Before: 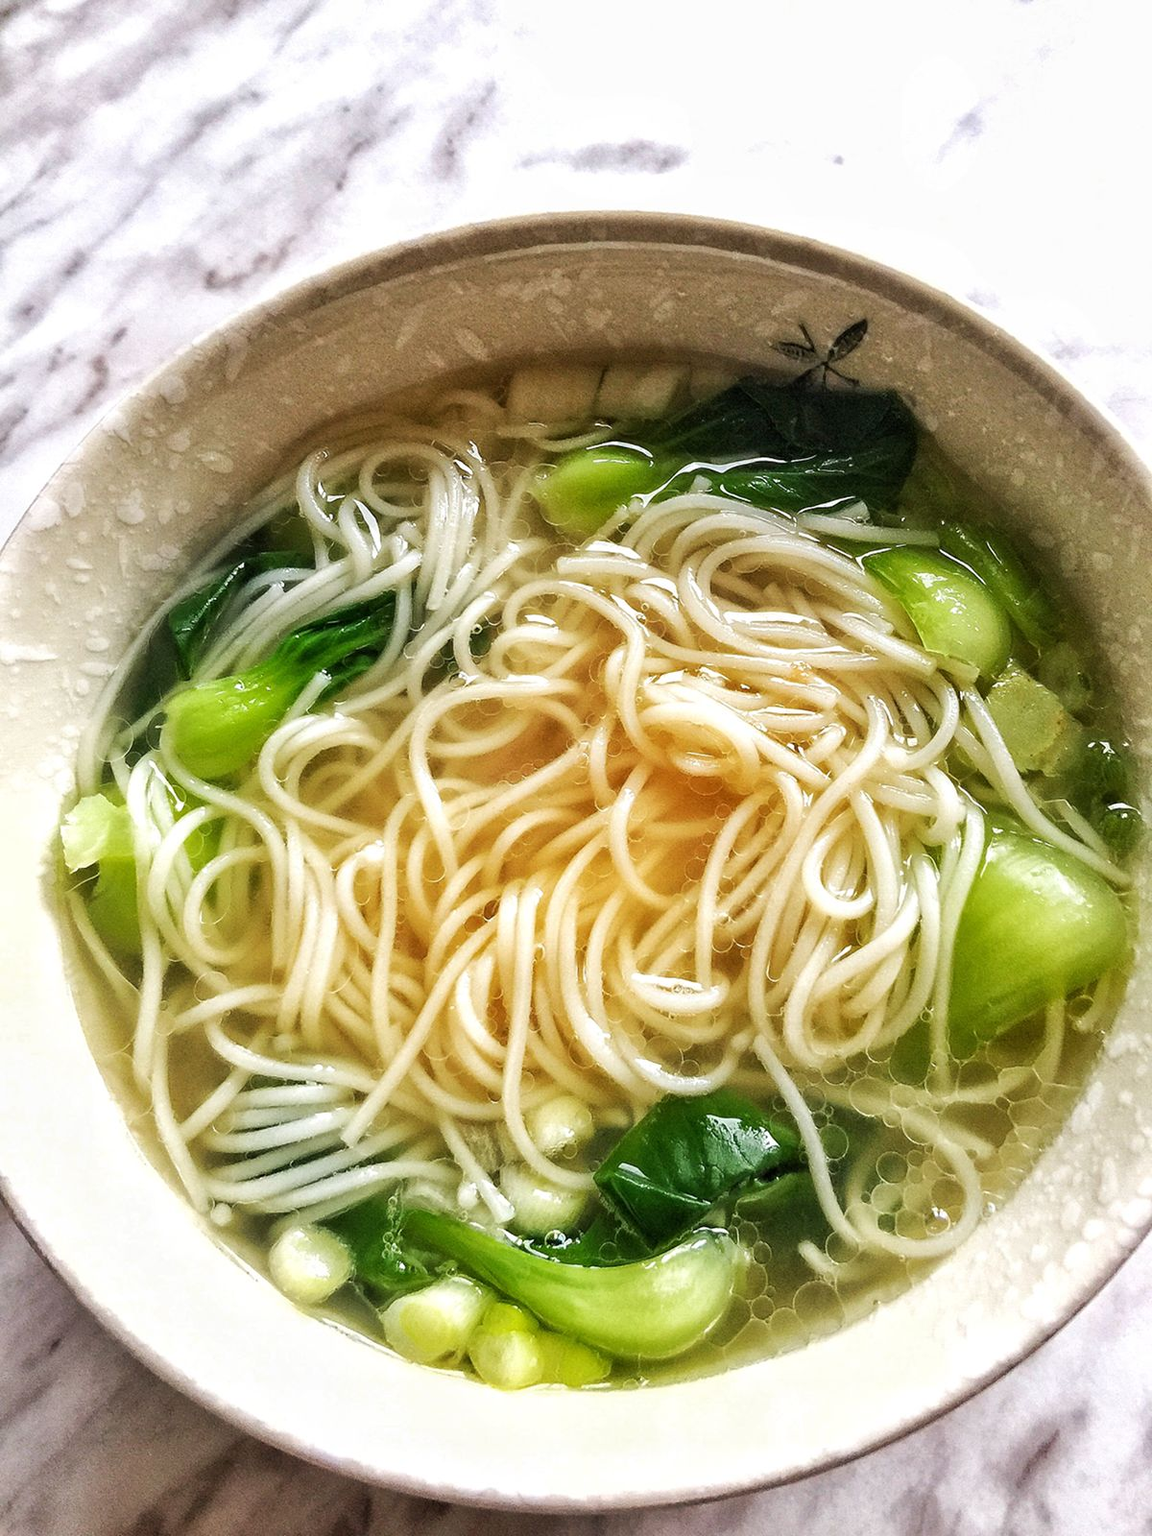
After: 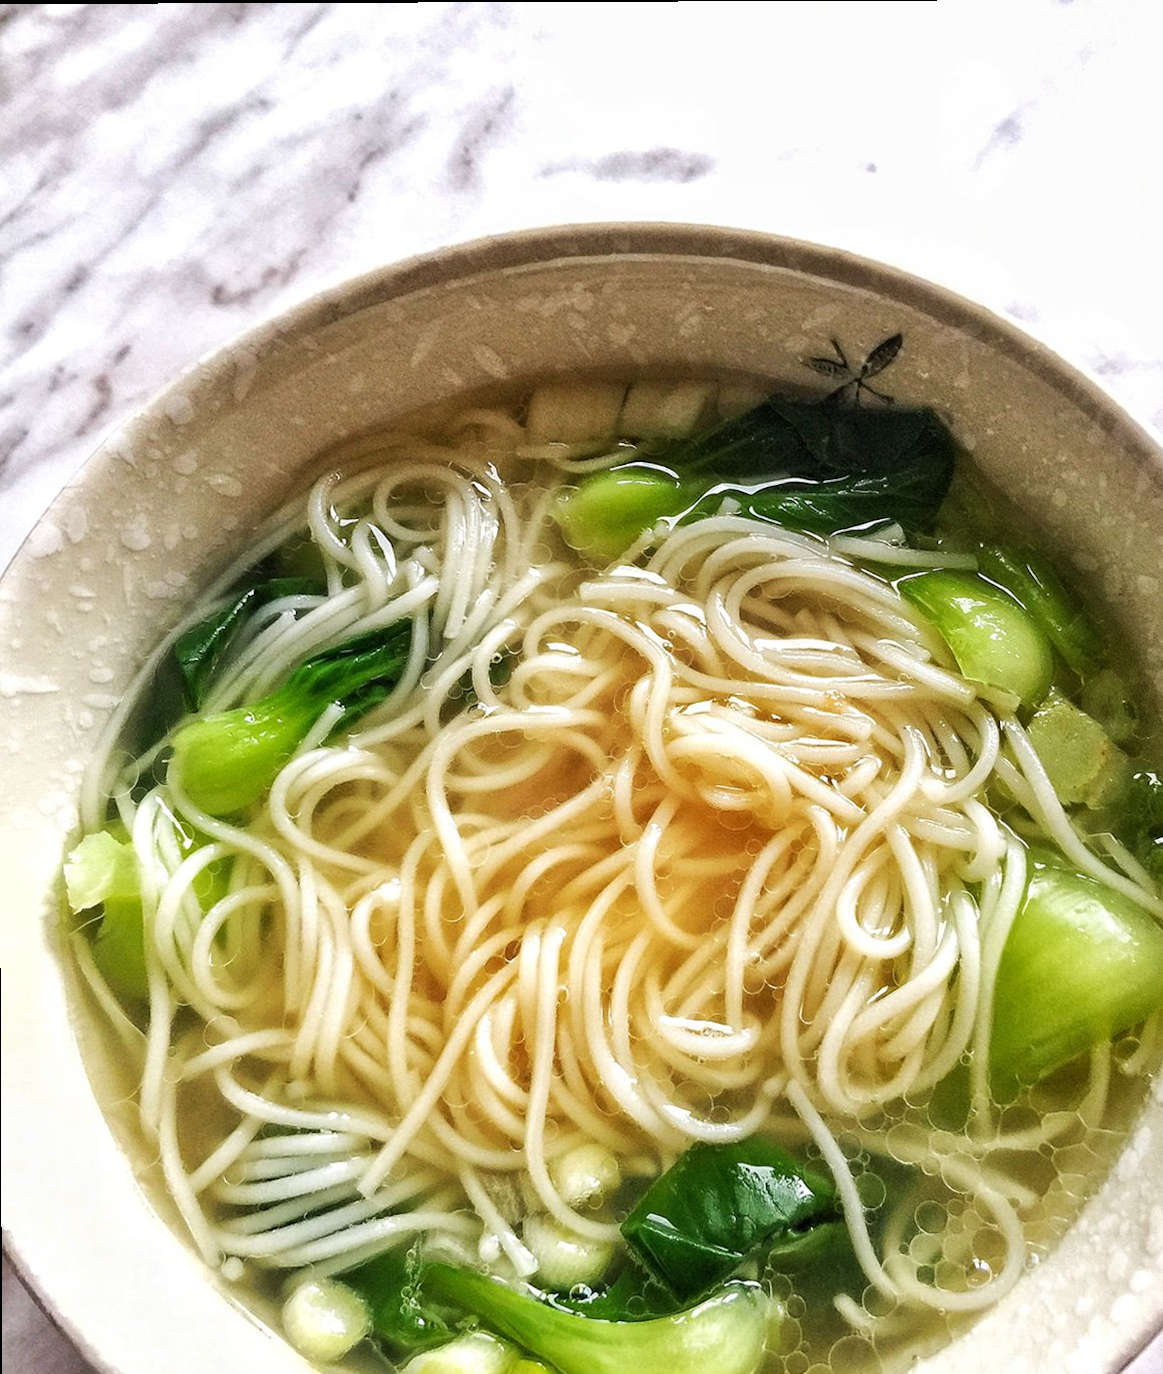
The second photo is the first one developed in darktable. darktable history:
crop and rotate: angle 0.22°, left 0.224%, right 3.299%, bottom 14.322%
